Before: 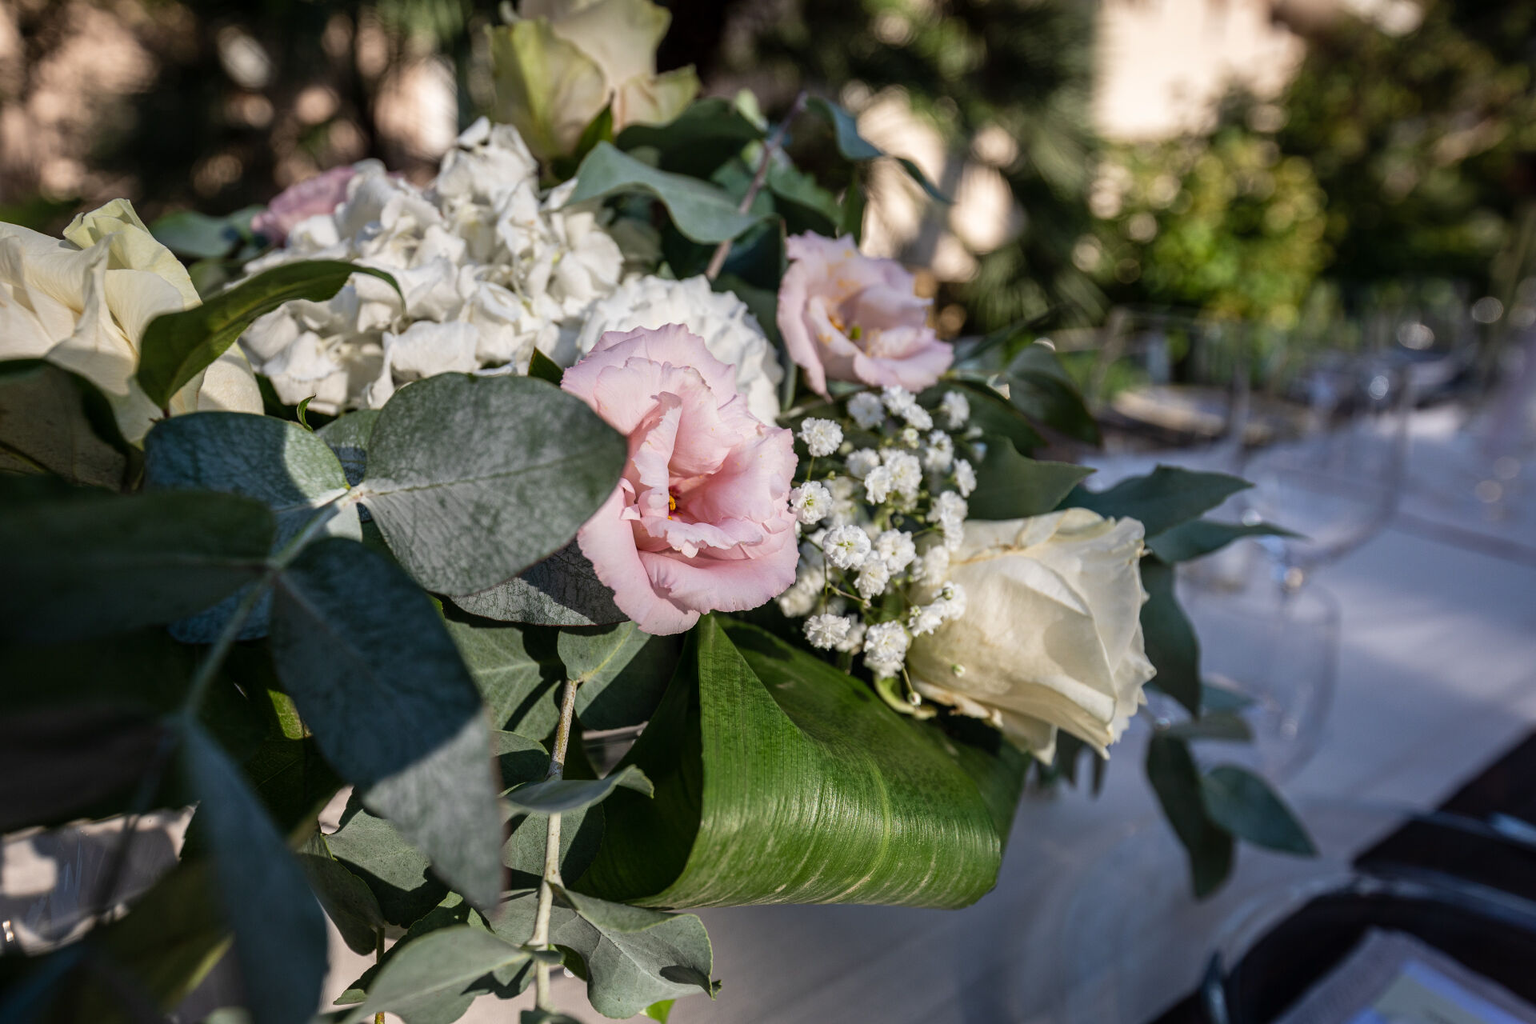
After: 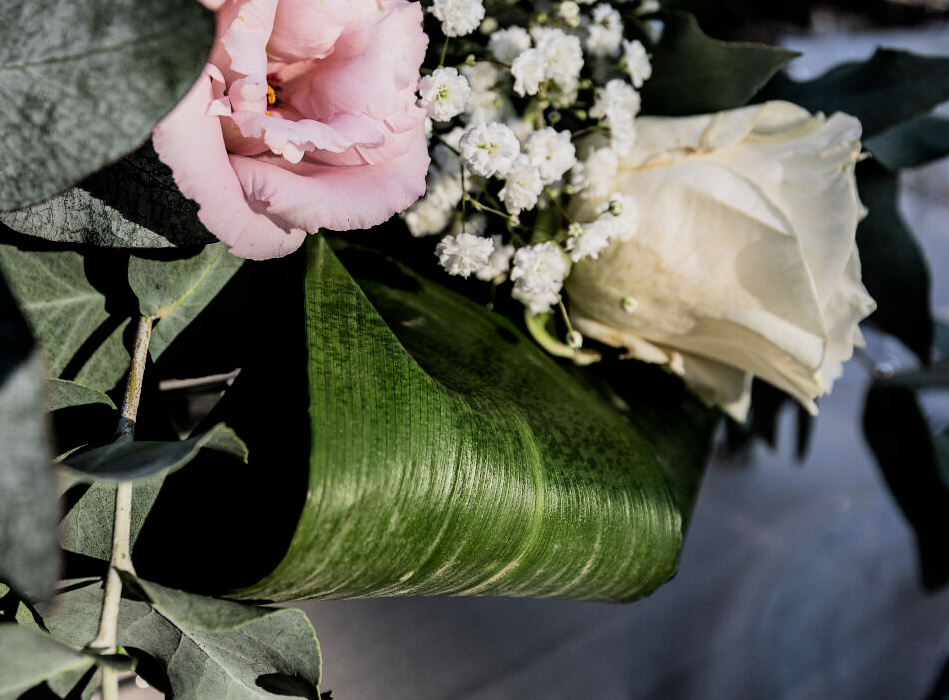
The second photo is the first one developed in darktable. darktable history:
filmic rgb: black relative exposure -5 EV, hardness 2.88, contrast 1.5
crop: left 29.672%, top 41.786%, right 20.851%, bottom 3.487%
